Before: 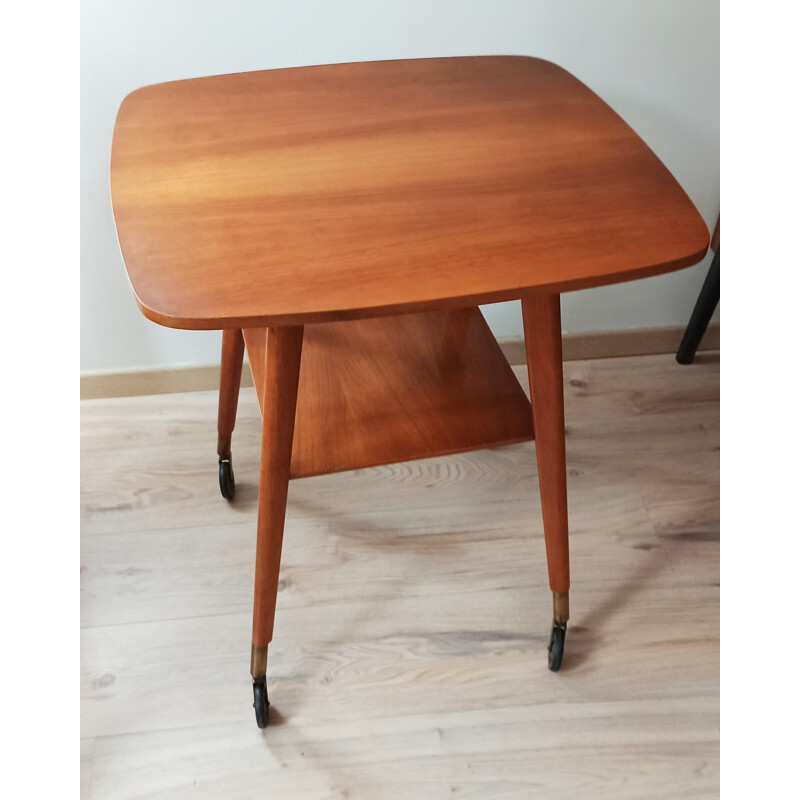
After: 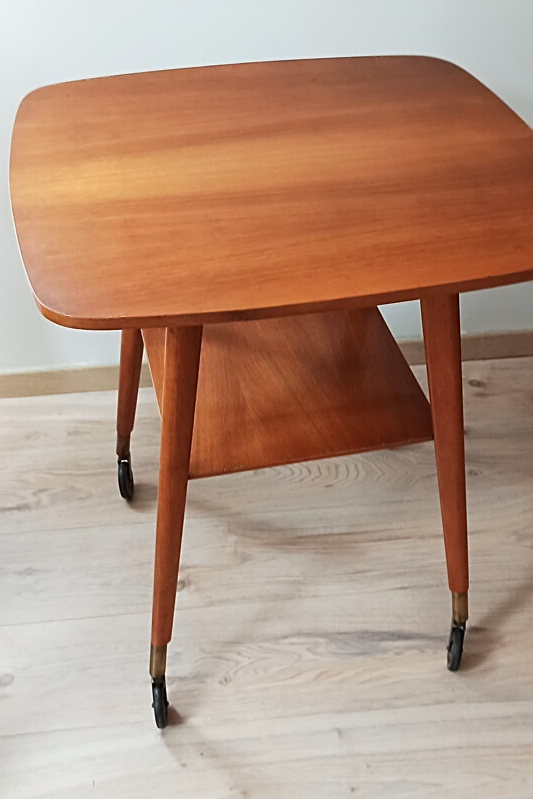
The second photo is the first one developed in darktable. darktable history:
sharpen: on, module defaults
crop and rotate: left 12.727%, right 20.552%
